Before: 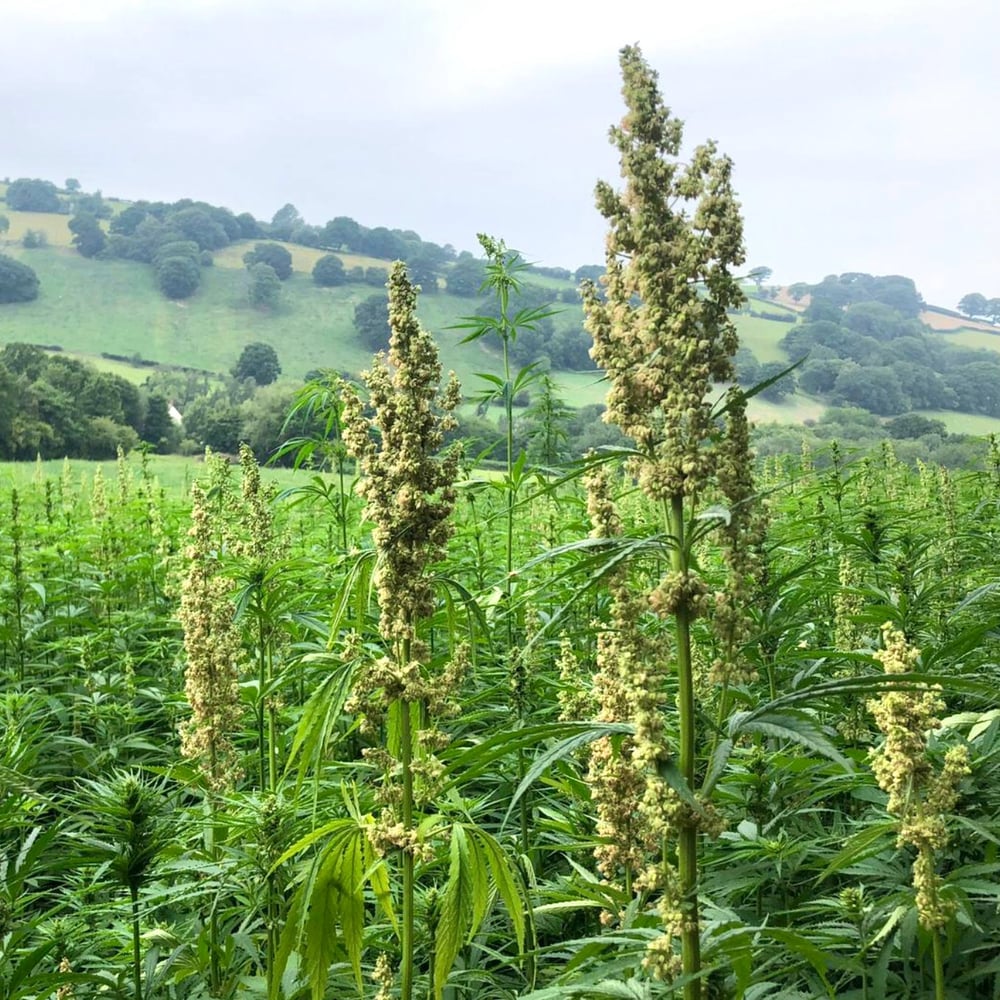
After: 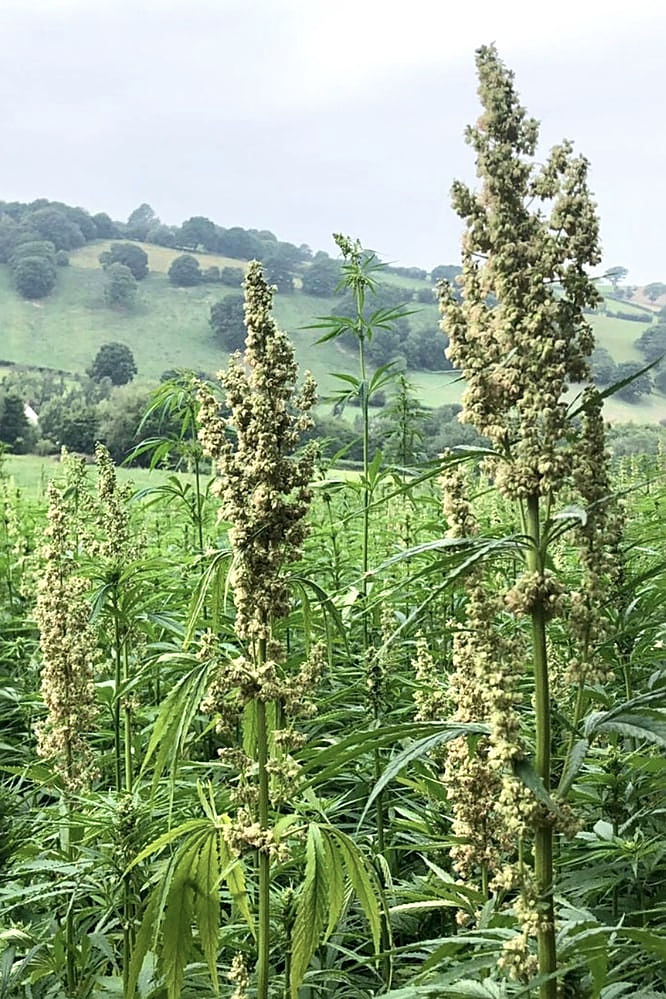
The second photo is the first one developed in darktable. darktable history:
contrast brightness saturation: contrast 0.1, saturation -0.3
crop and rotate: left 14.436%, right 18.898%
color contrast: green-magenta contrast 1.1, blue-yellow contrast 1.1, unbound 0
sharpen: on, module defaults
